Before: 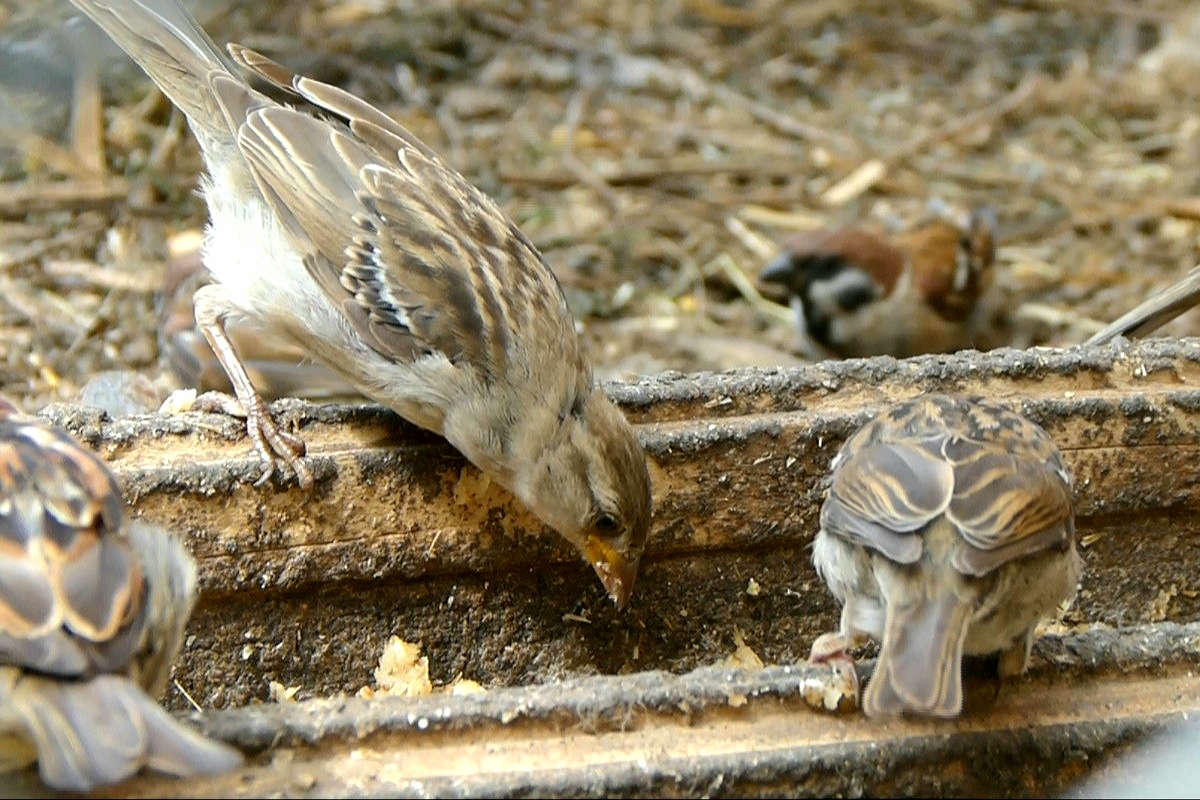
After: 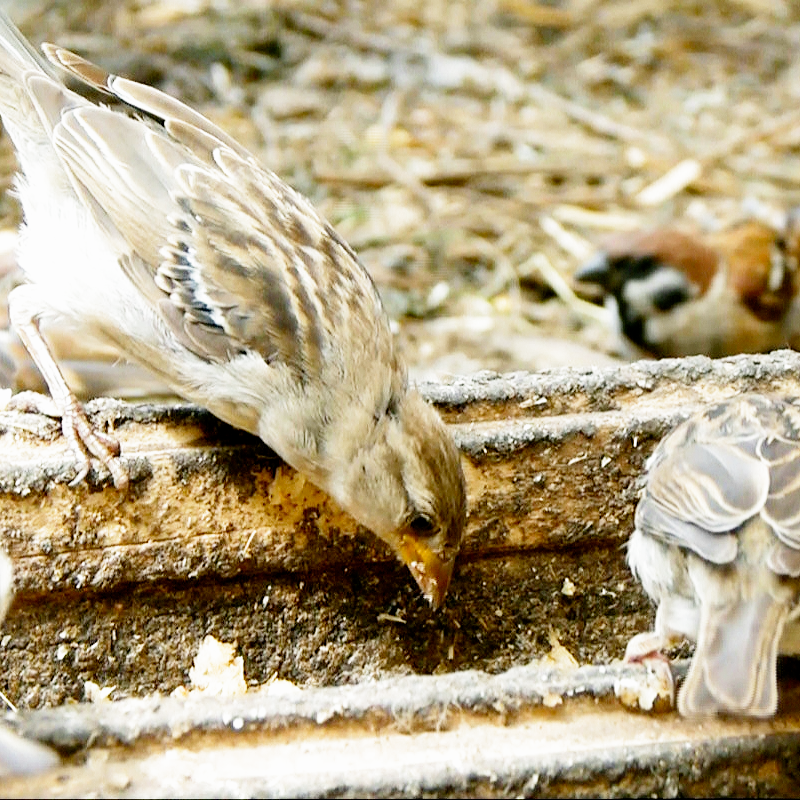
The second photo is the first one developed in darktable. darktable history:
crop and rotate: left 15.435%, right 17.825%
exposure: black level correction 0, exposure 1.125 EV, compensate highlight preservation false
filmic rgb: black relative exposure -8.03 EV, white relative exposure 4.06 EV, hardness 4.14, latitude 49.85%, contrast 1.101, preserve chrominance no, color science v4 (2020), contrast in shadows soft
